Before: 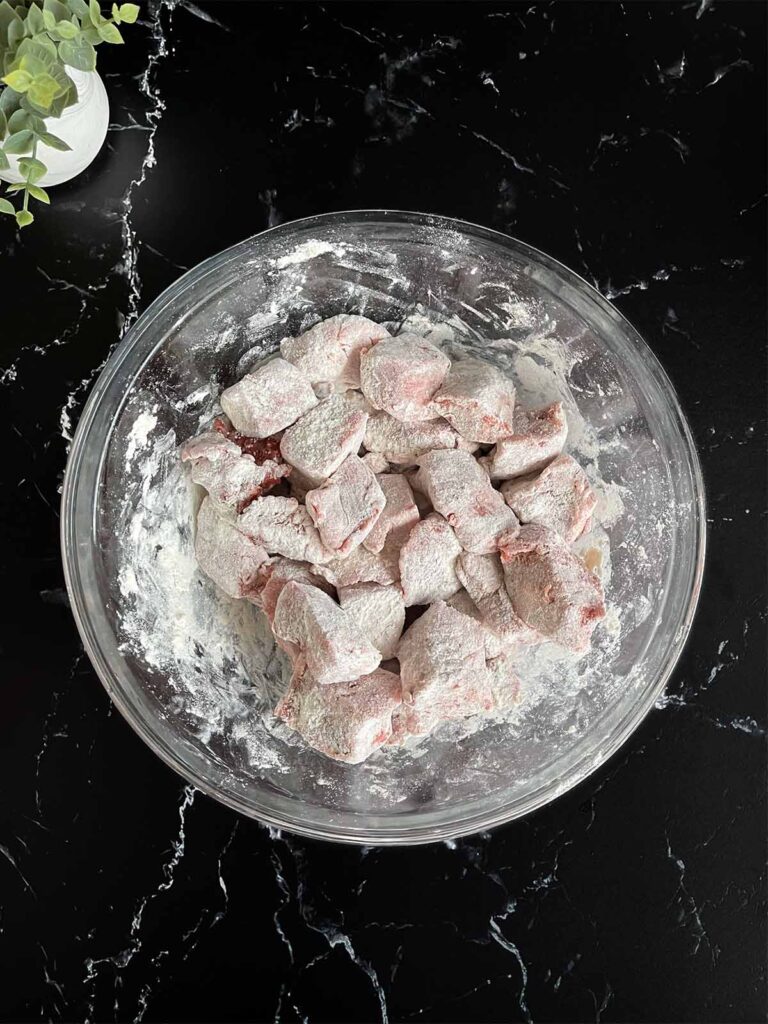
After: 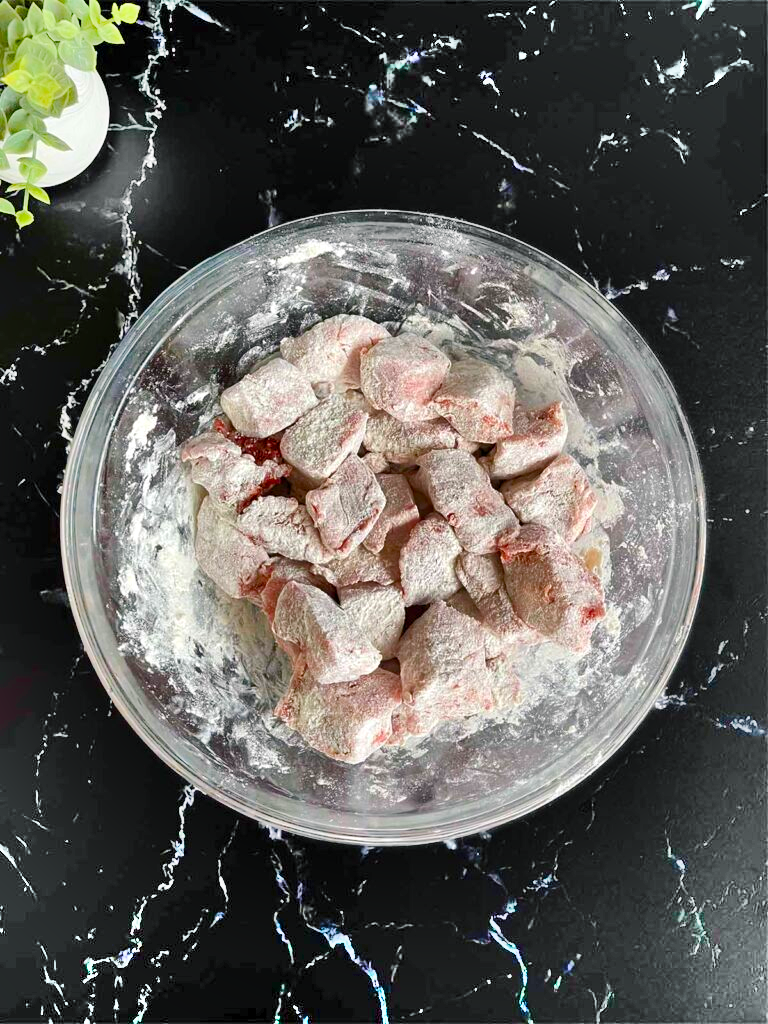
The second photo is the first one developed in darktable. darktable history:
color balance rgb: shadows lift › chroma 1.008%, shadows lift › hue 215.9°, power › hue 75.47°, highlights gain › luminance 15.043%, perceptual saturation grading › global saturation 45.939%, perceptual saturation grading › highlights -50.228%, perceptual saturation grading › shadows 30.834%, global vibrance 20%
shadows and highlights: radius 123.75, shadows 99.82, white point adjustment -2.94, highlights -99.89, soften with gaussian
contrast brightness saturation: saturation 0.132
